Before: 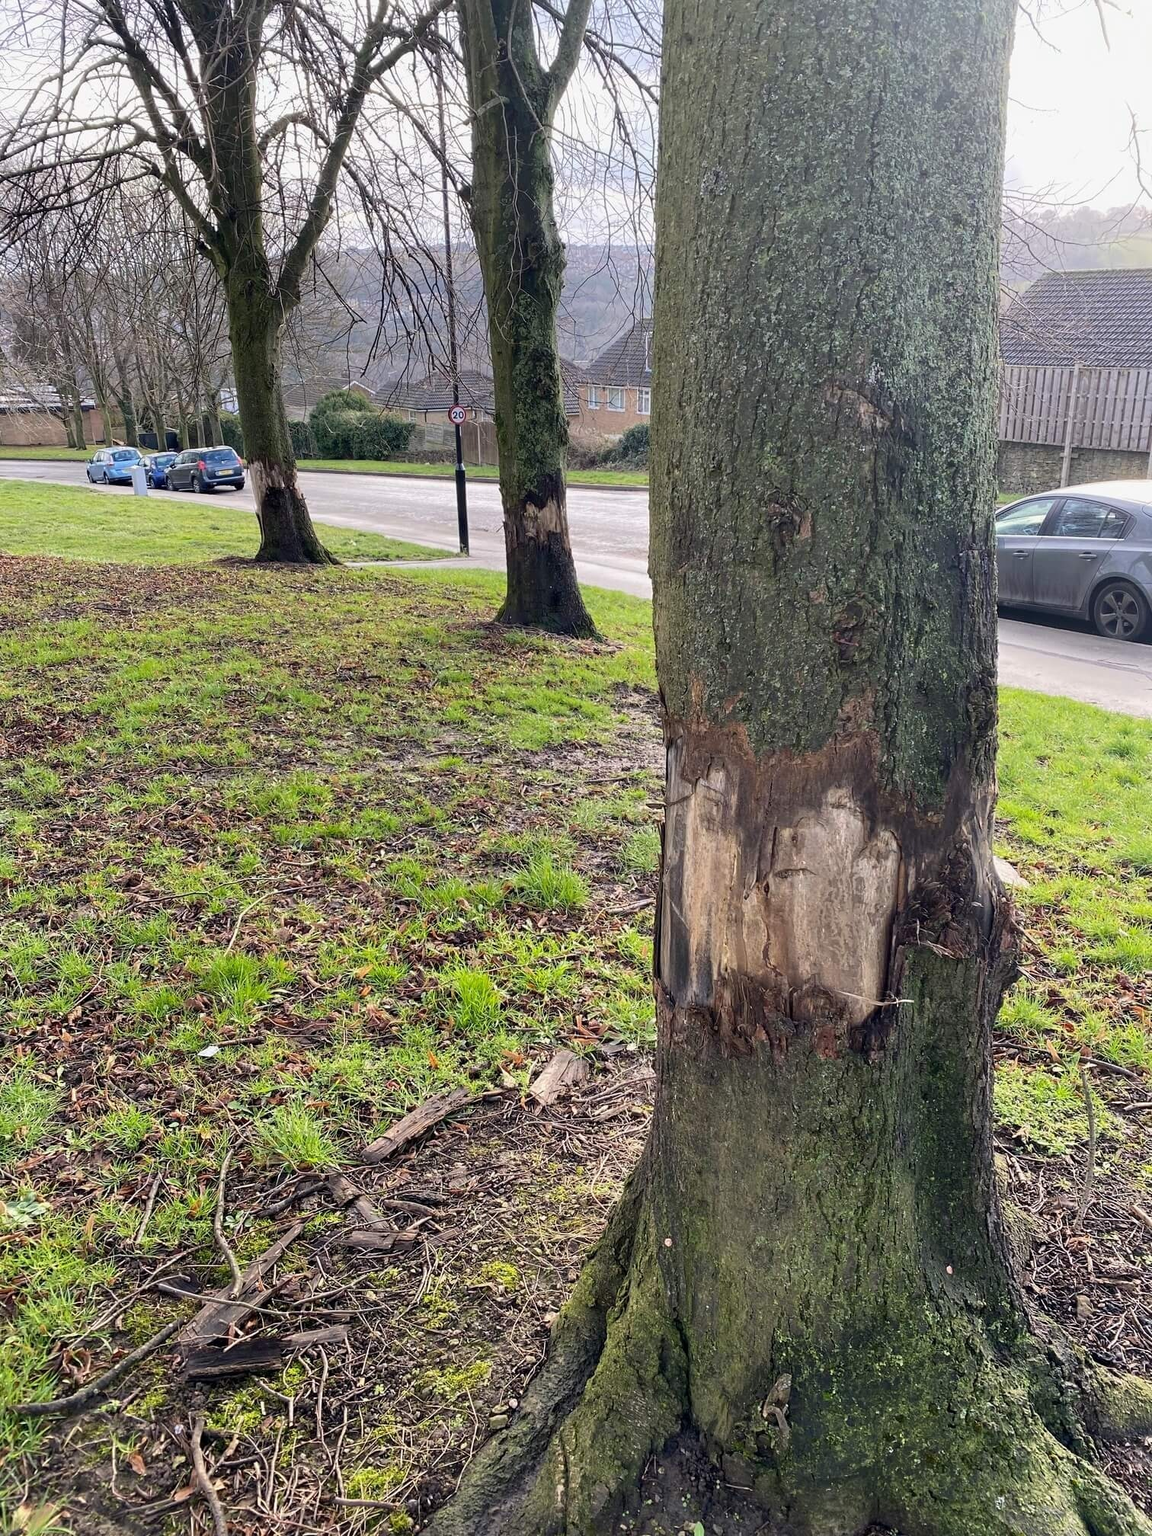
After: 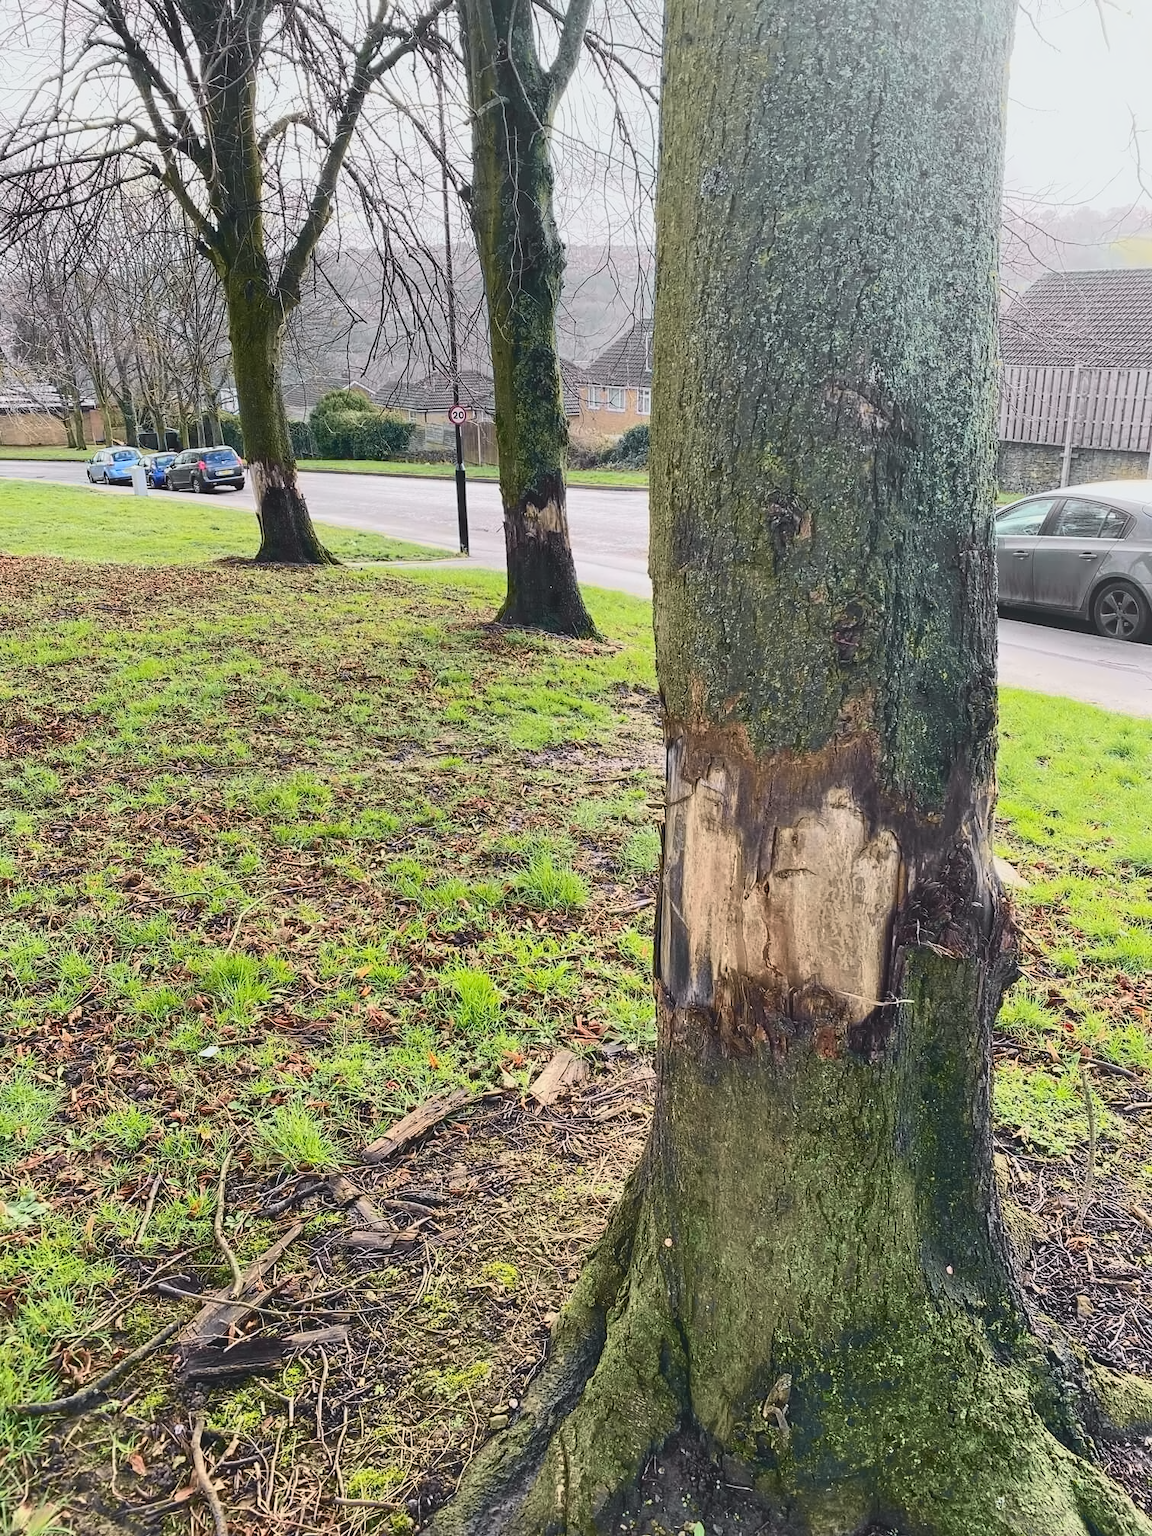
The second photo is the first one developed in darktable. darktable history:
tone curve: curves: ch0 [(0, 0.11) (0.181, 0.223) (0.405, 0.46) (0.456, 0.528) (0.634, 0.728) (0.877, 0.89) (0.984, 0.935)]; ch1 [(0, 0.052) (0.443, 0.43) (0.492, 0.485) (0.566, 0.579) (0.595, 0.625) (0.608, 0.654) (0.65, 0.708) (1, 0.961)]; ch2 [(0, 0) (0.33, 0.301) (0.421, 0.443) (0.447, 0.489) (0.495, 0.492) (0.537, 0.57) (0.586, 0.591) (0.663, 0.686) (1, 1)], color space Lab, independent channels, preserve colors none
contrast equalizer: y [[0.5 ×4, 0.525, 0.667], [0.5 ×6], [0.5 ×6], [0 ×4, 0.042, 0], [0, 0, 0.004, 0.1, 0.191, 0.131]]
